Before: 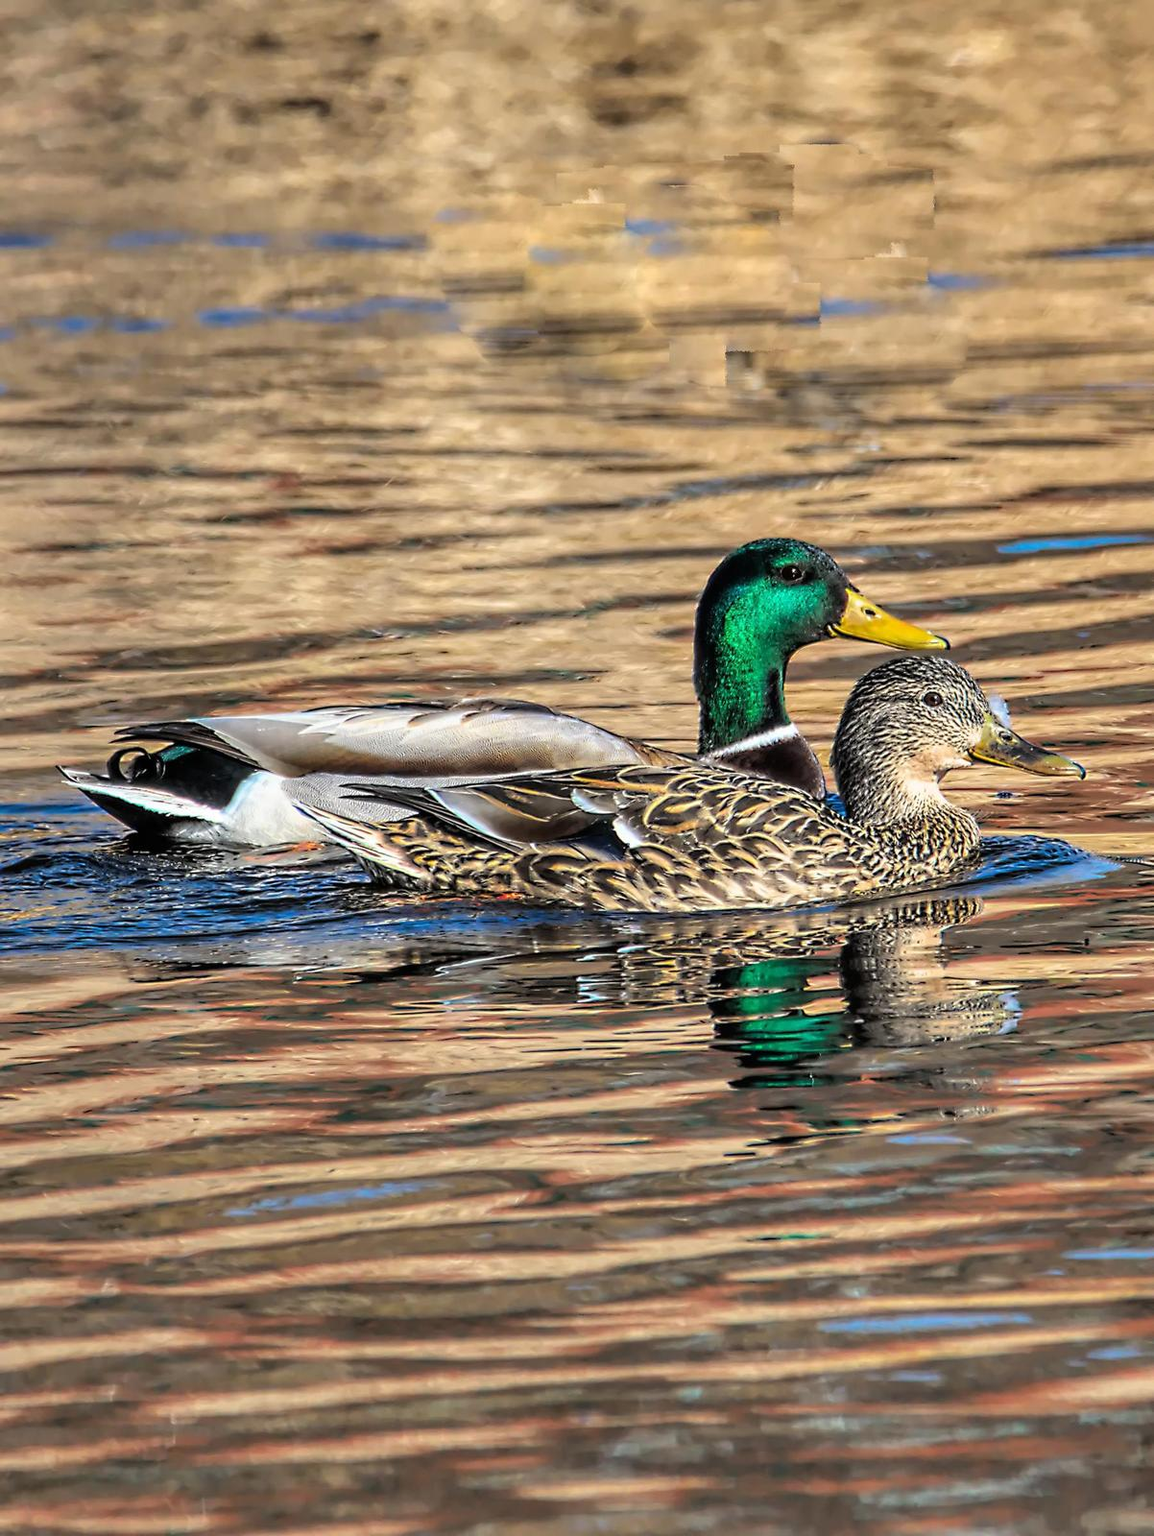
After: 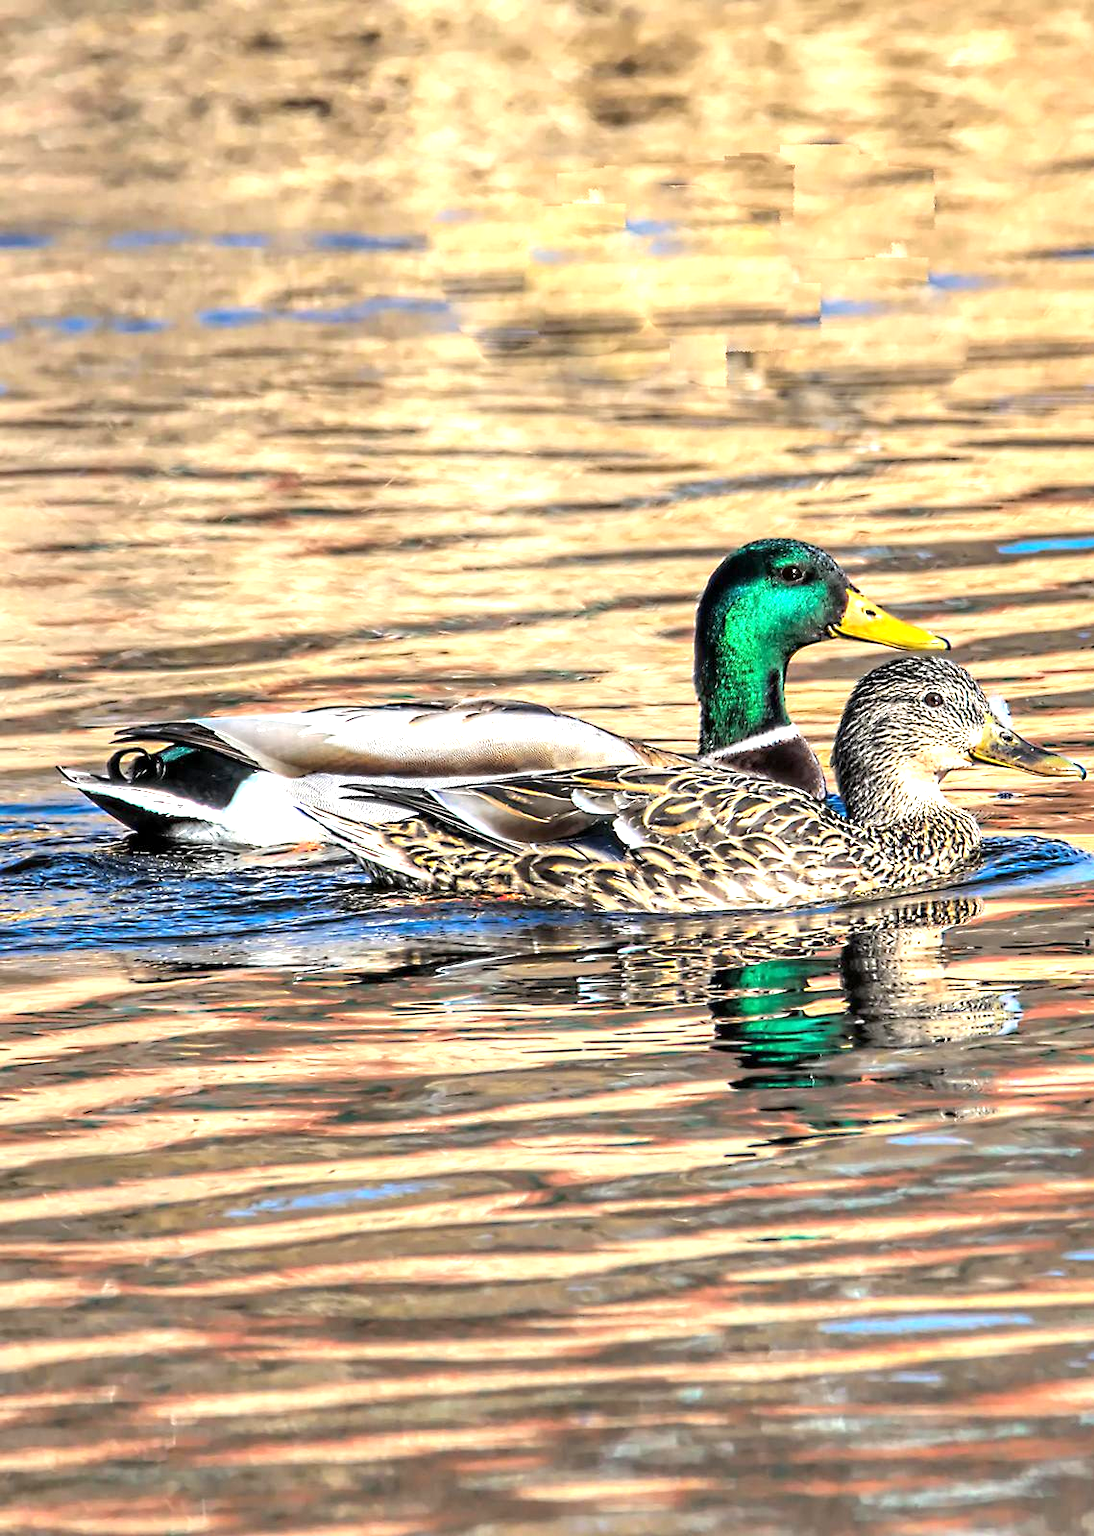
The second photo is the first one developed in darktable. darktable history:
crop and rotate: right 5.167%
exposure: black level correction 0.001, exposure 1.05 EV, compensate exposure bias true, compensate highlight preservation false
